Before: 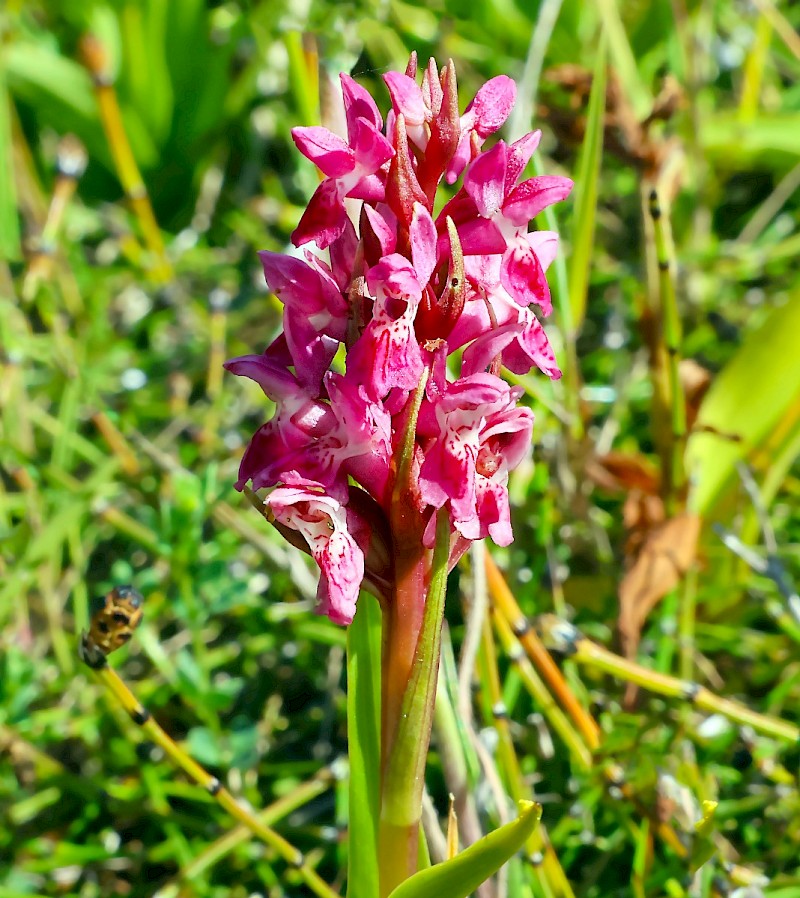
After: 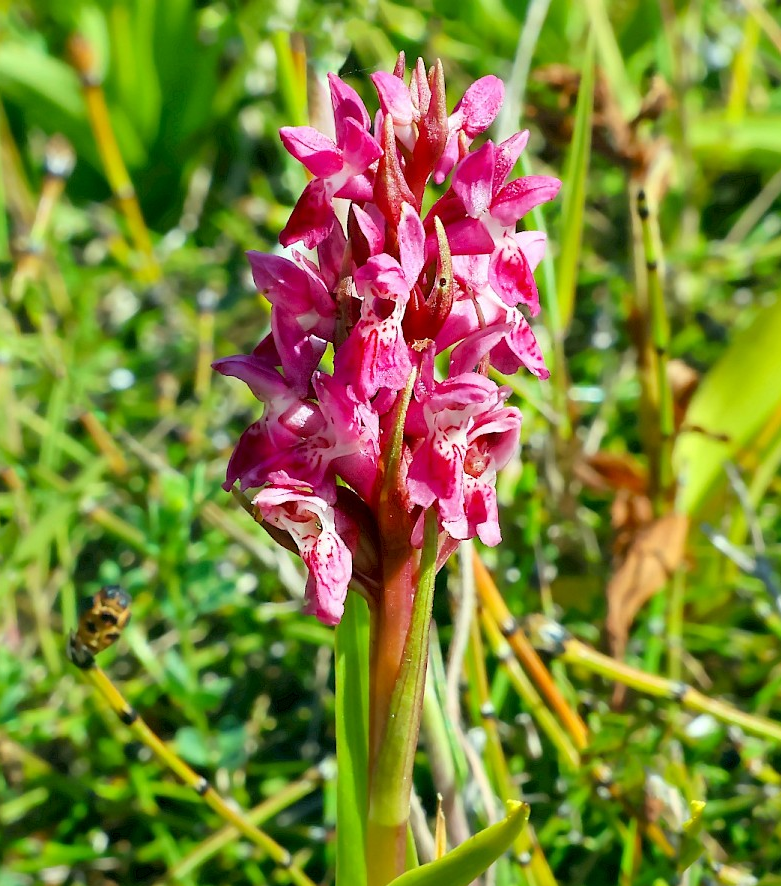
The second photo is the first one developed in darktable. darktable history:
crop and rotate: left 1.578%, right 0.694%, bottom 1.296%
